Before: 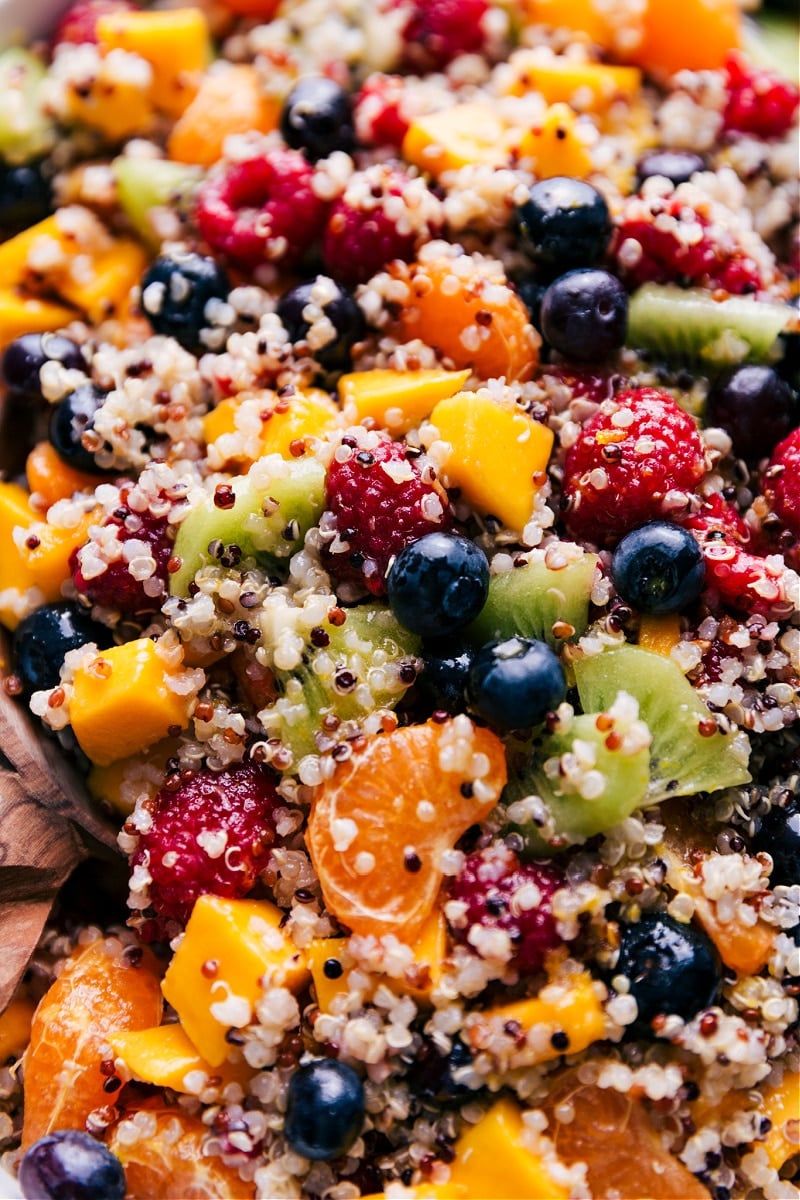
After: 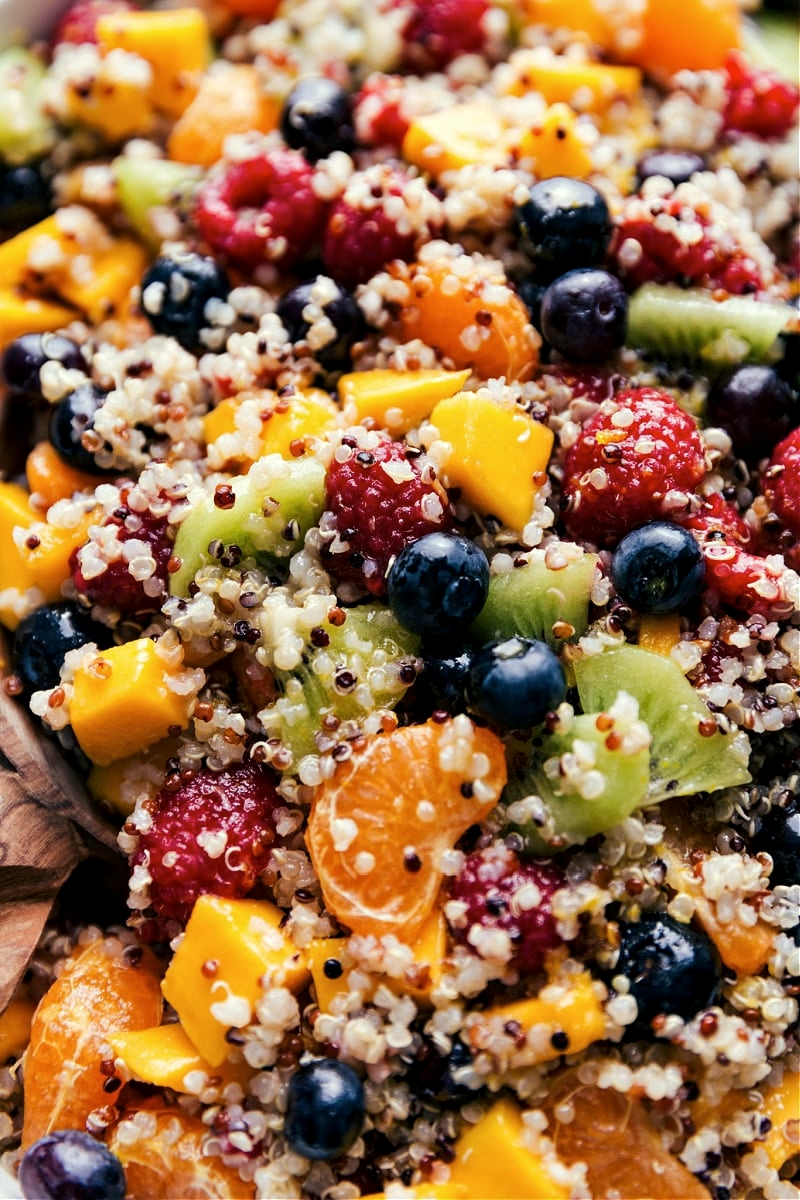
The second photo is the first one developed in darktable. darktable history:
local contrast: highlights 106%, shadows 101%, detail 119%, midtone range 0.2
tone equalizer: edges refinement/feathering 500, mask exposure compensation -1.57 EV, preserve details no
color correction: highlights a* -4.53, highlights b* 5.04, saturation 0.936
